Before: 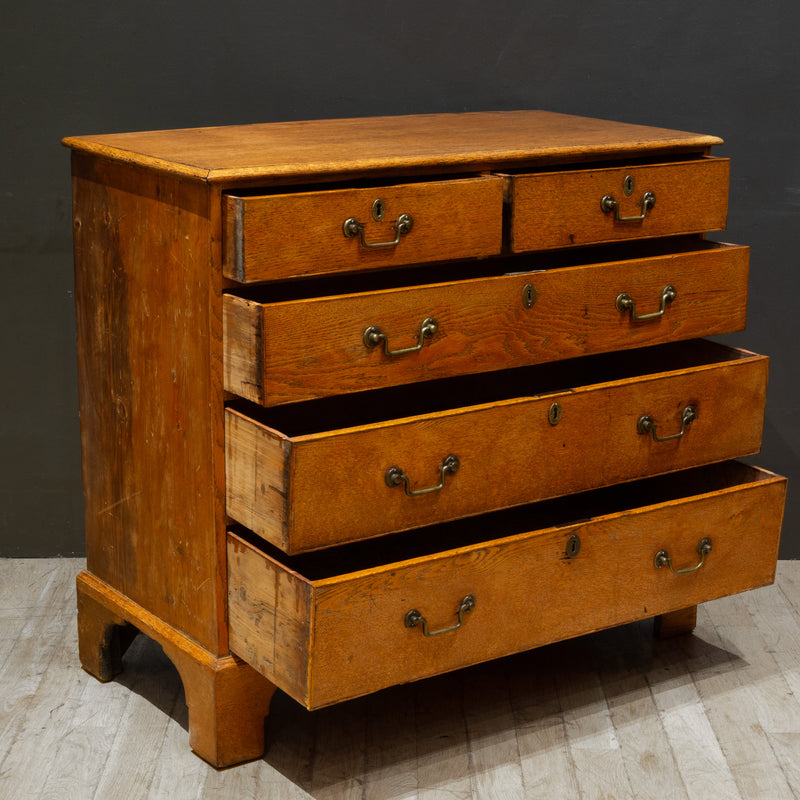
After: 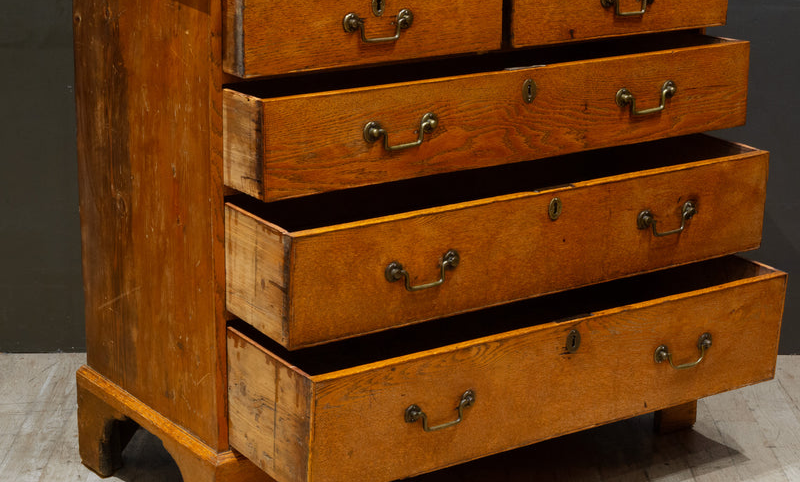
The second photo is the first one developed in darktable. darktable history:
crop and rotate: top 25.648%, bottom 14.02%
